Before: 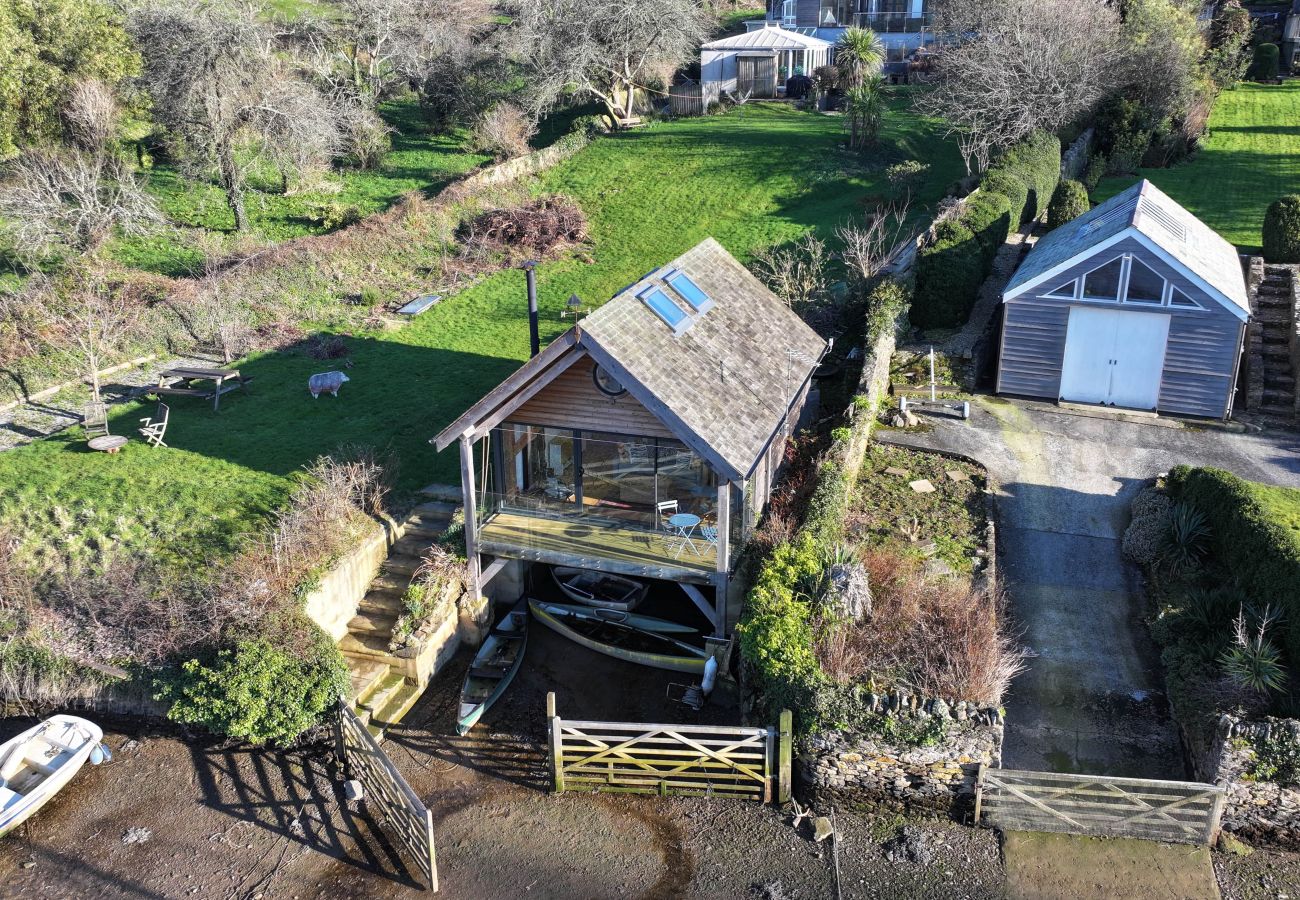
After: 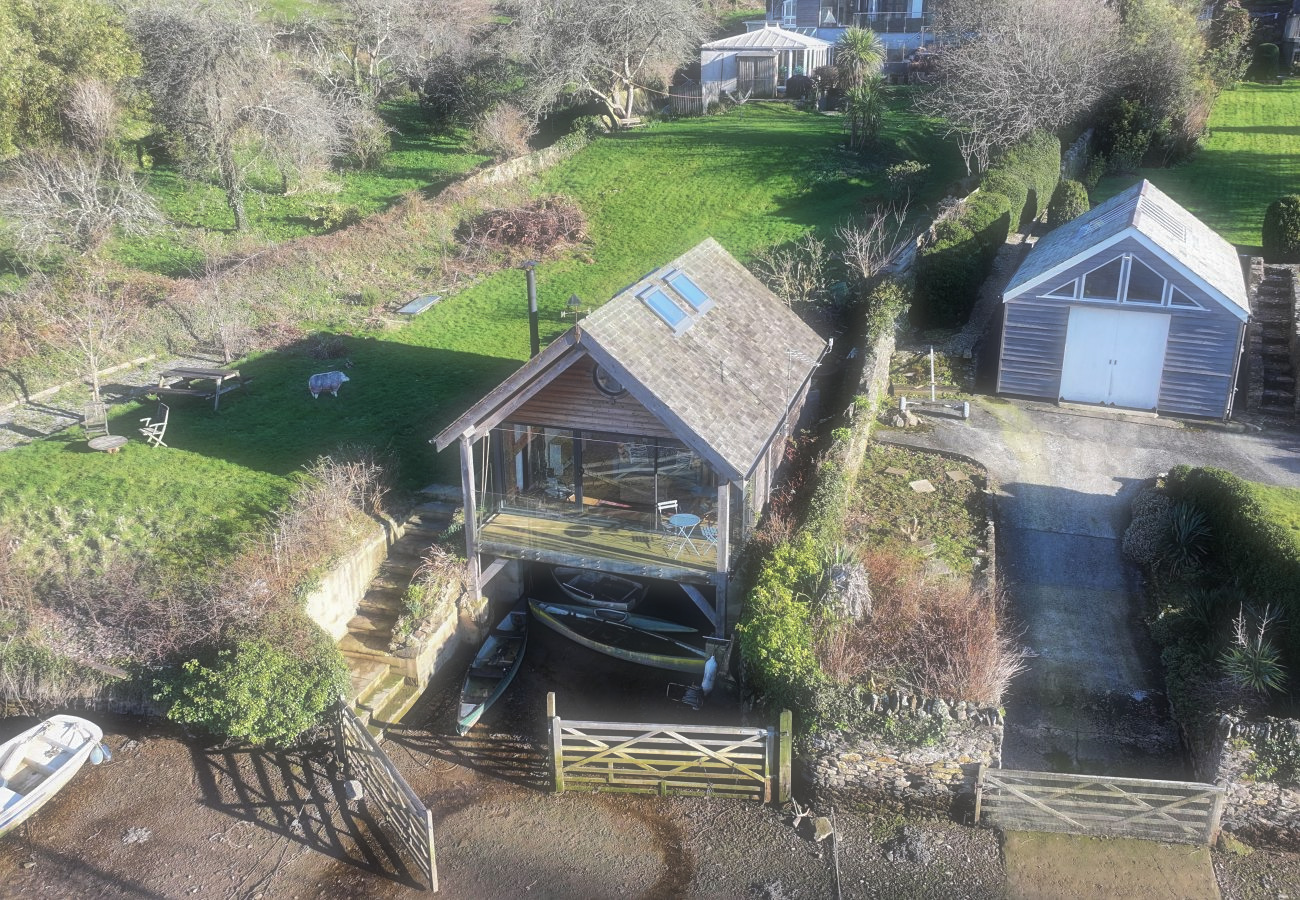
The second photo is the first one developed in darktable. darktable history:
base curve: curves: ch0 [(0, 0) (0.235, 0.266) (0.503, 0.496) (0.786, 0.72) (1, 1)]
sharpen: amount 0.2
soften: size 60.24%, saturation 65.46%, brightness 0.506 EV, mix 25.7%
